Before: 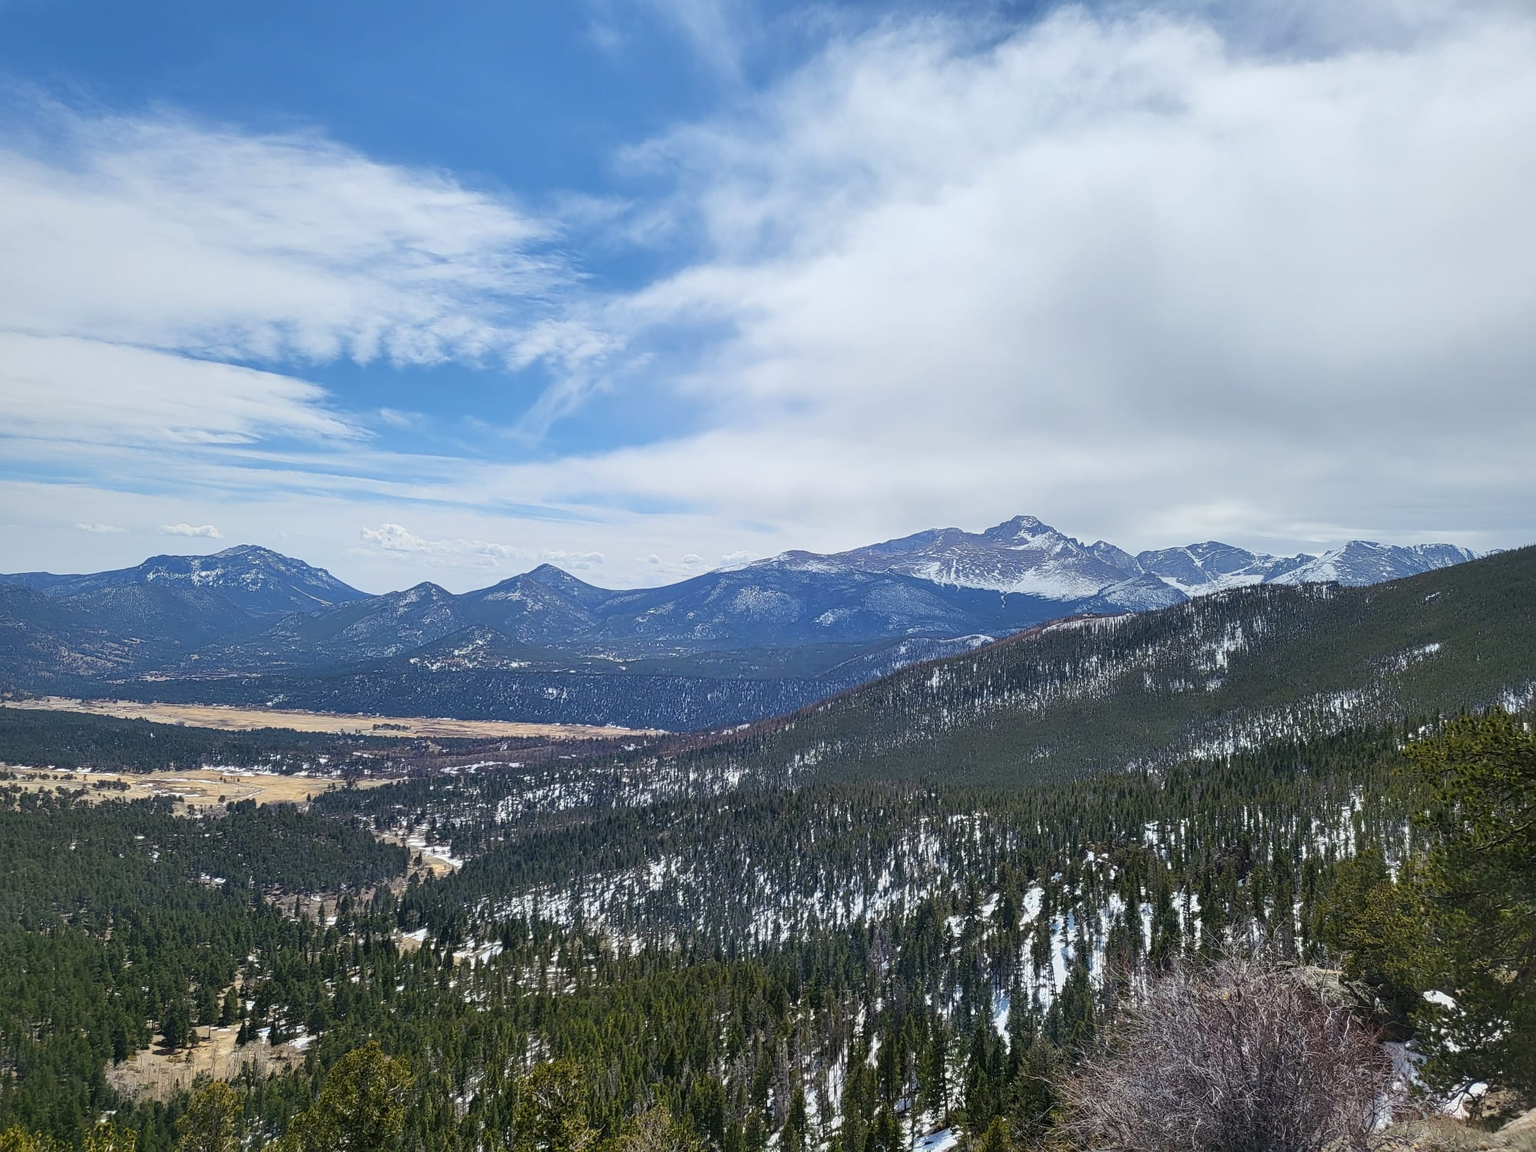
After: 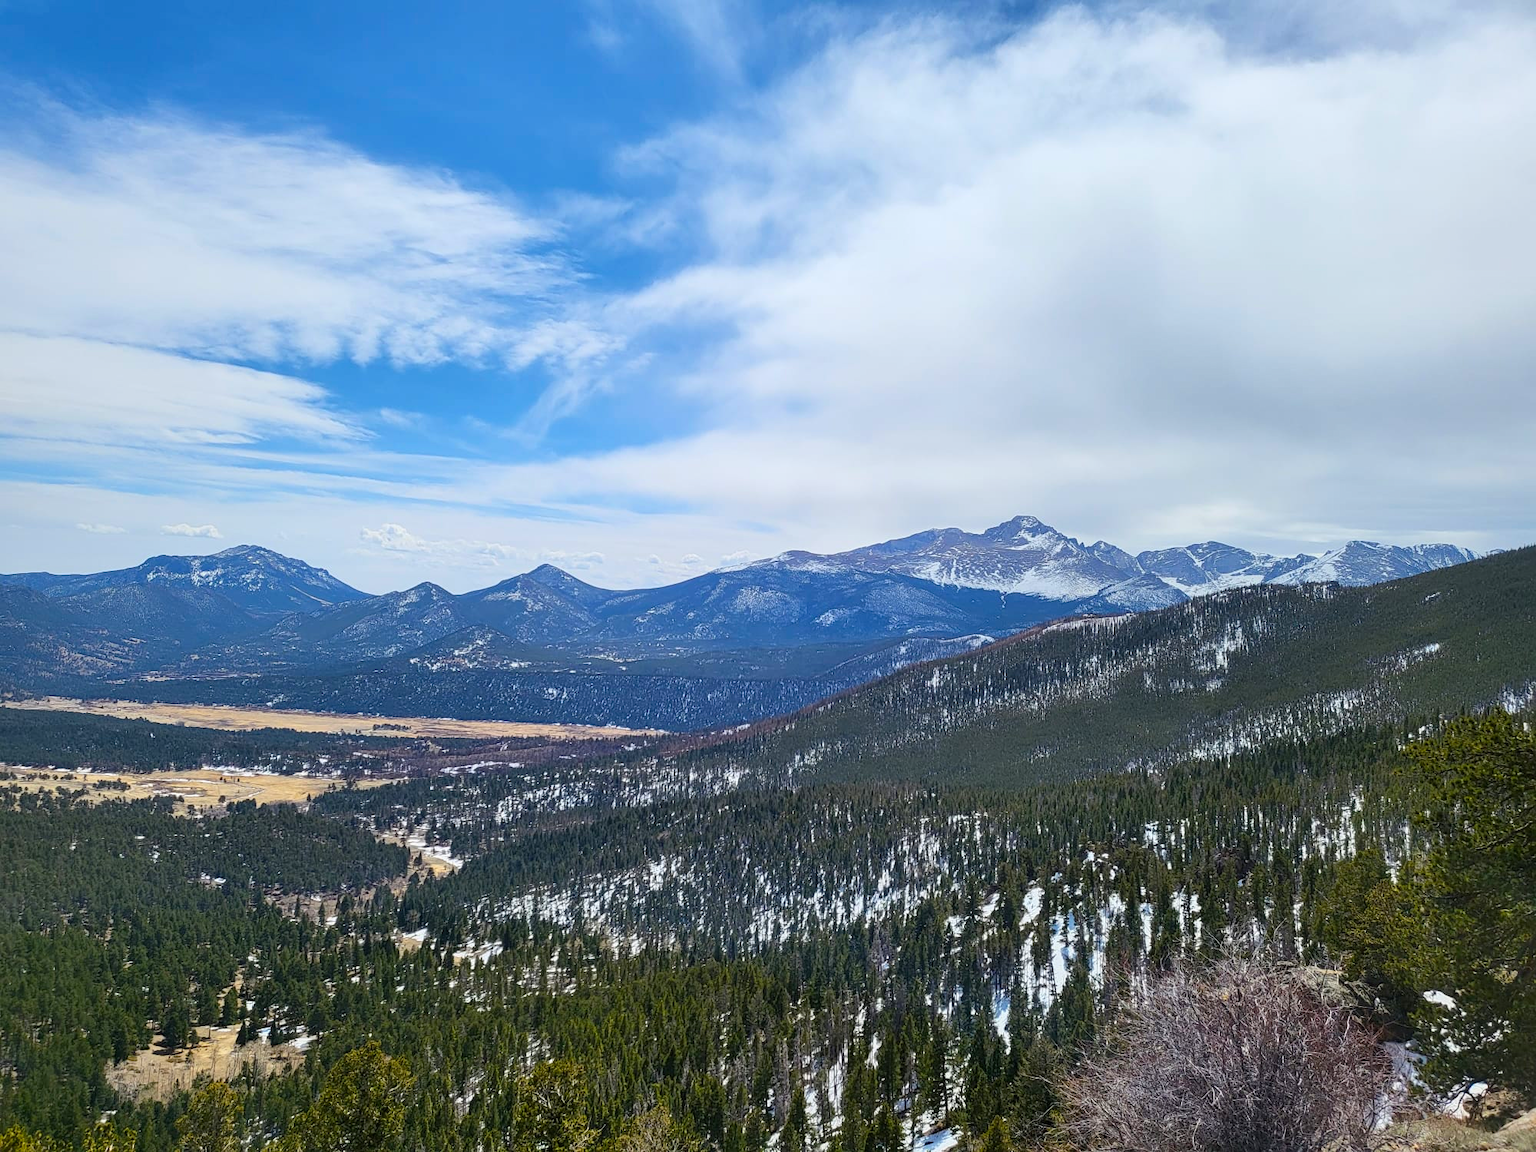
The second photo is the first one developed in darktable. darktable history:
contrast brightness saturation: contrast 0.1, brightness 0.02, saturation 0.02
color balance rgb: perceptual saturation grading › global saturation 20%, global vibrance 20%
